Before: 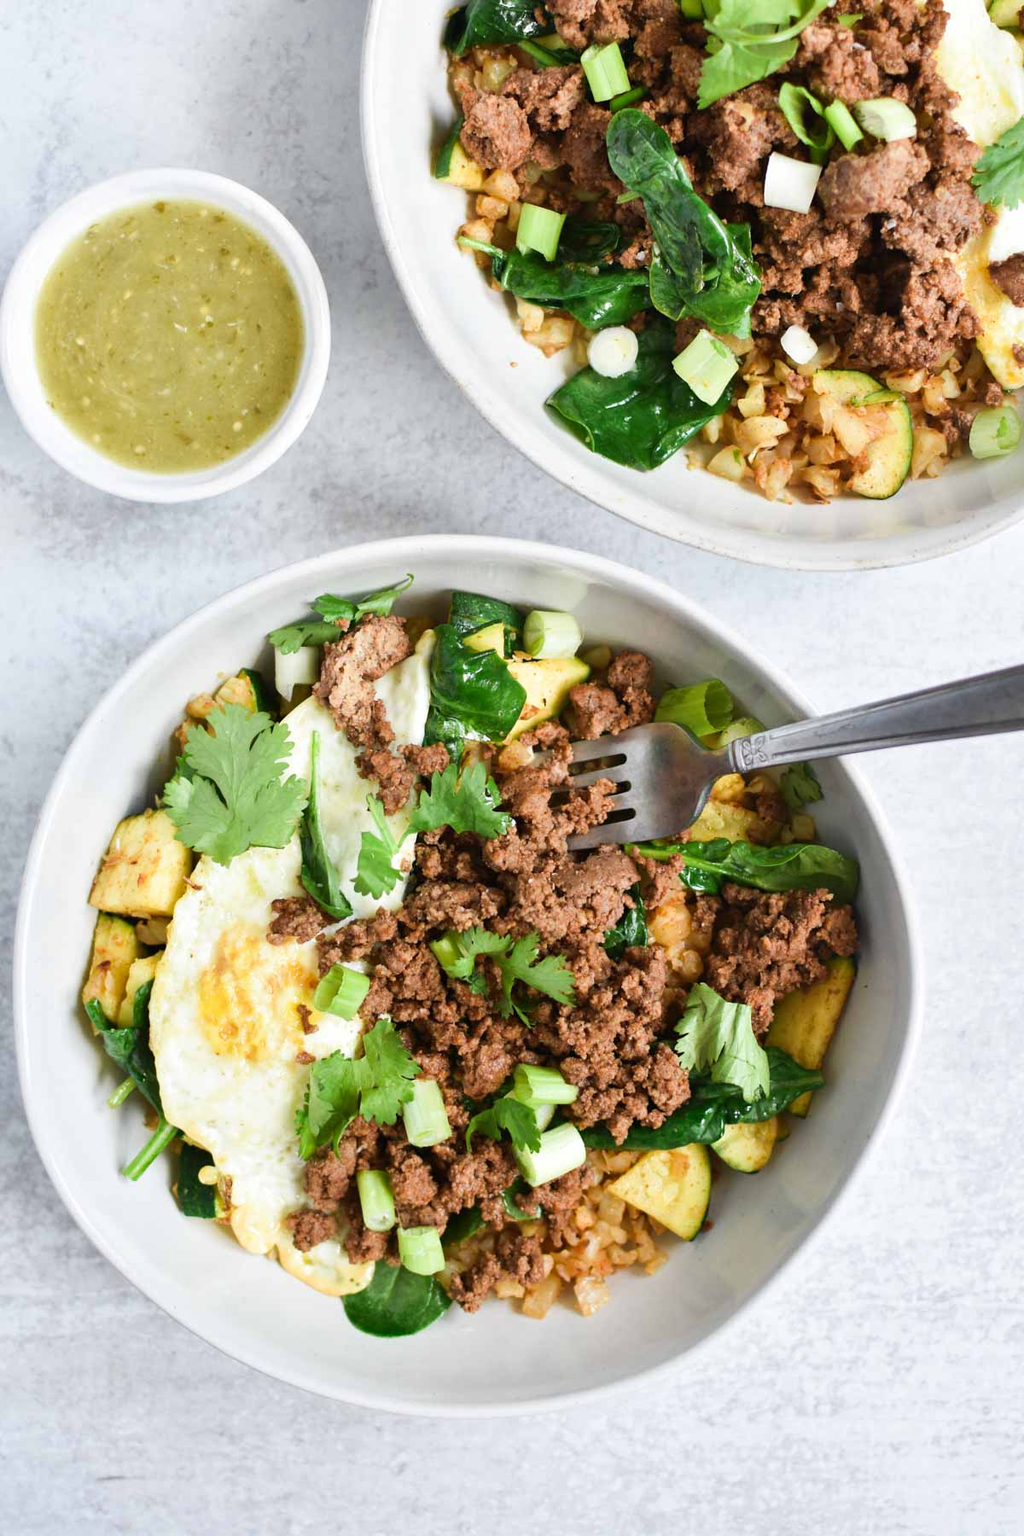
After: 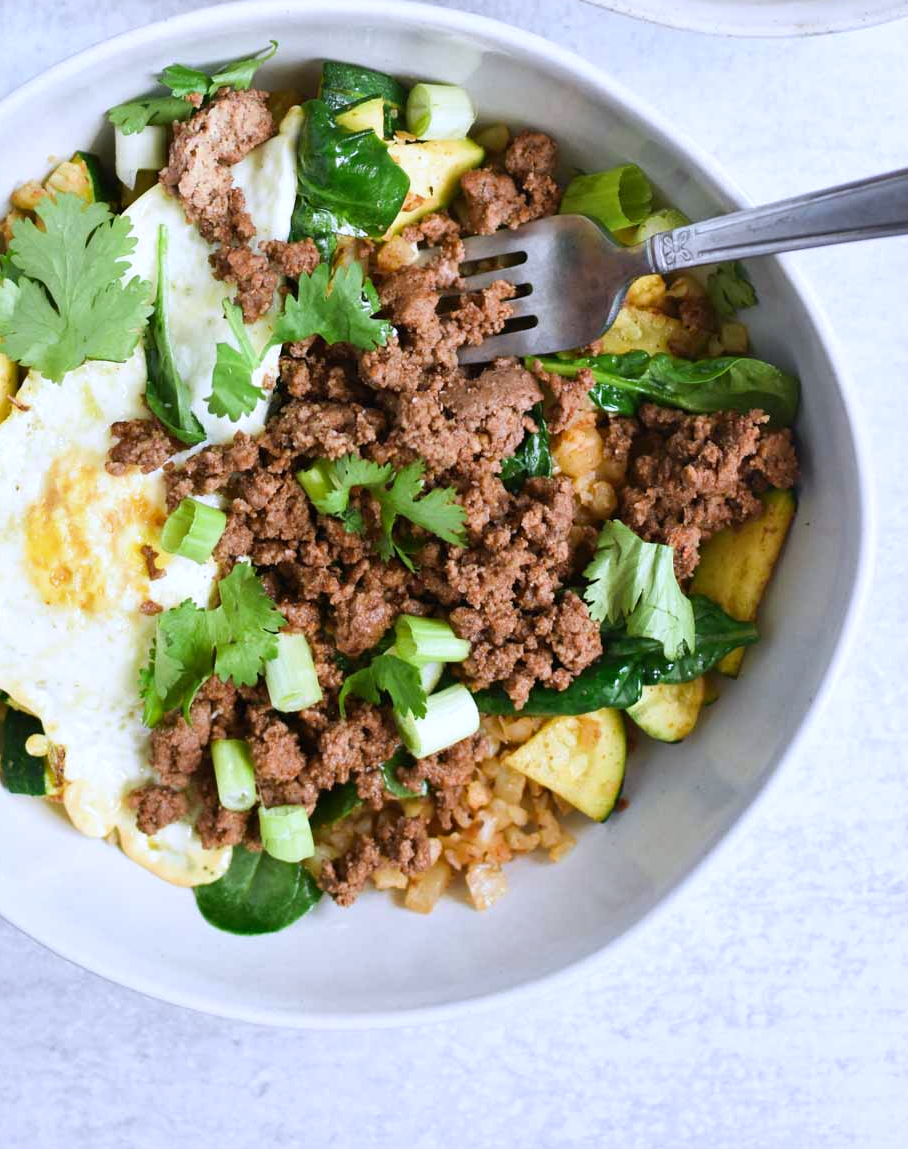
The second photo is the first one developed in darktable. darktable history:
white balance: red 0.967, blue 1.119, emerald 0.756
crop and rotate: left 17.299%, top 35.115%, right 7.015%, bottom 1.024%
